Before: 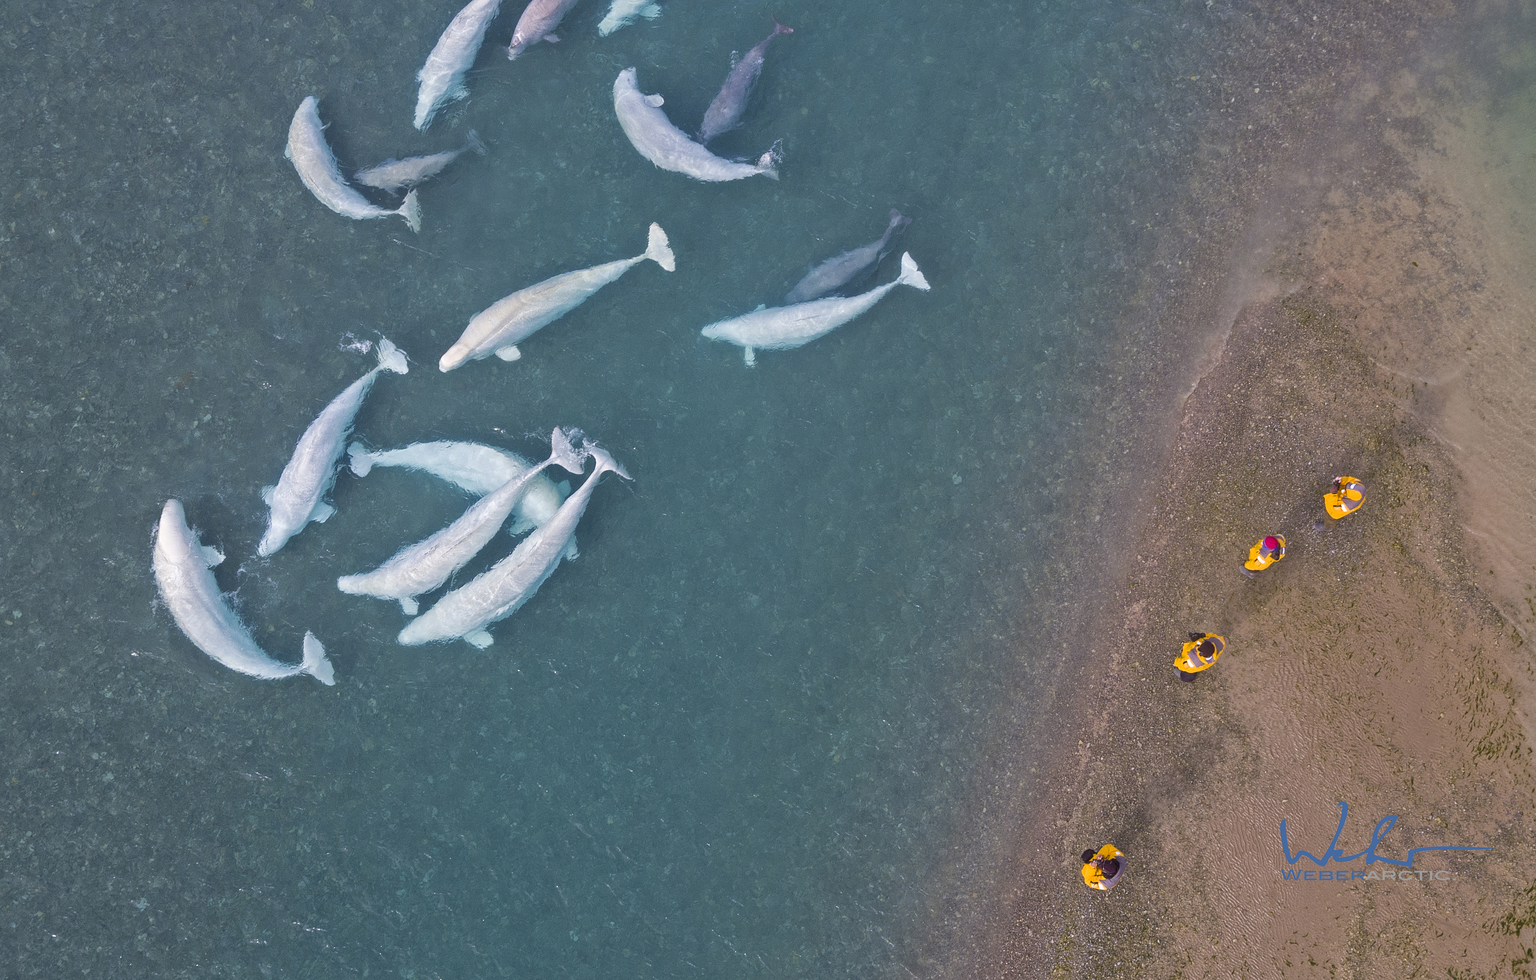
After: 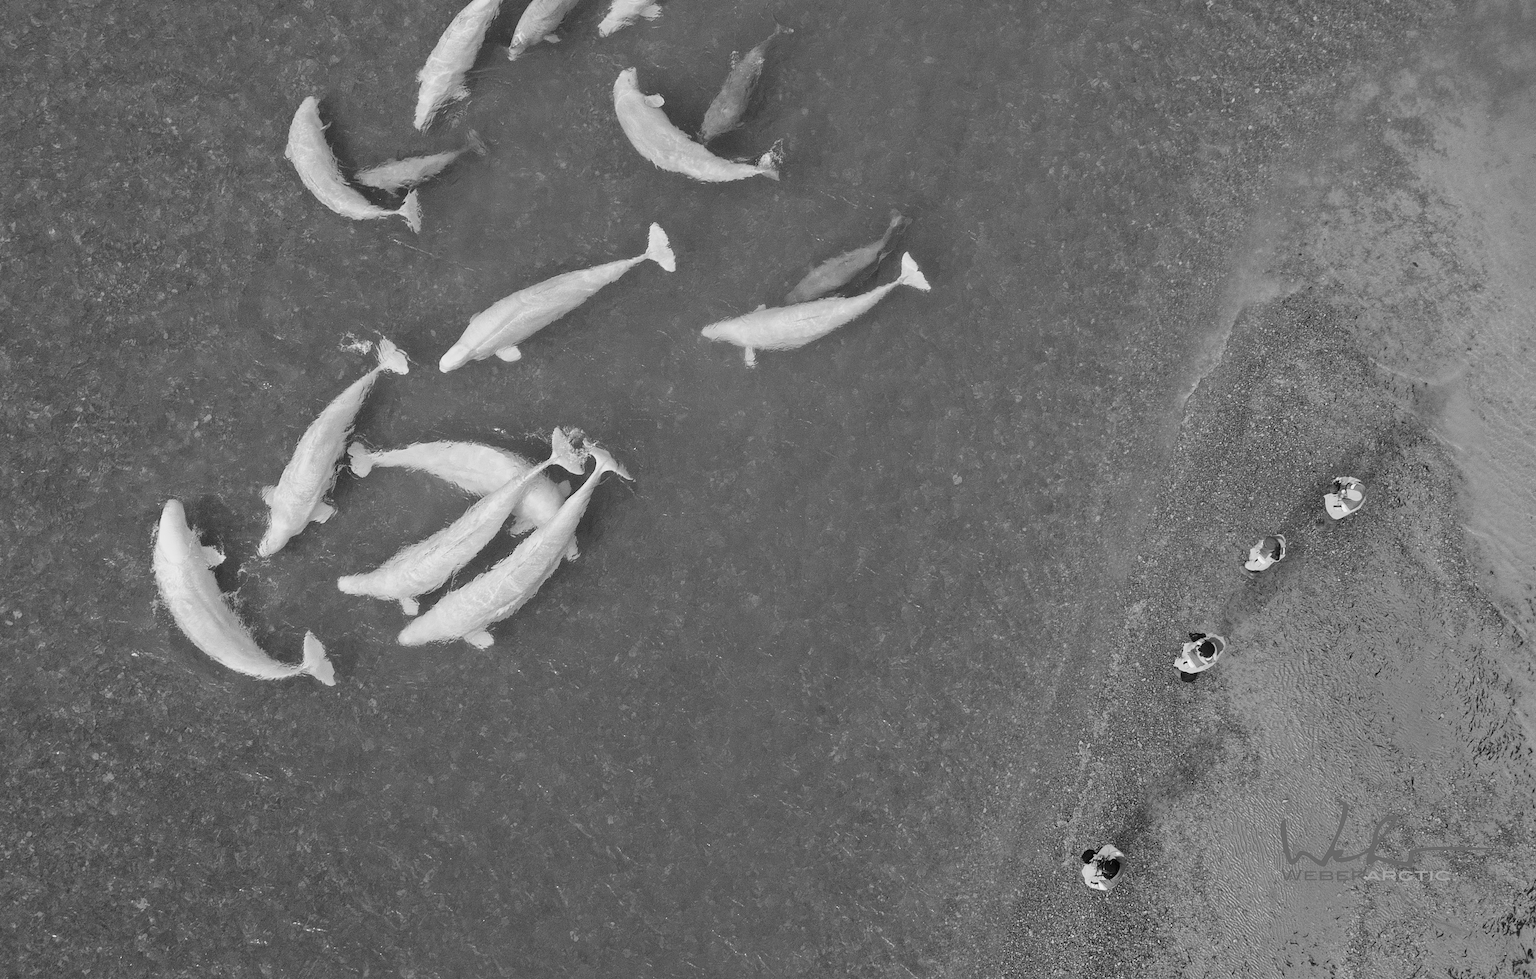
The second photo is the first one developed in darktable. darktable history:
tone curve: curves: ch0 [(0, 0) (0.003, 0.003) (0.011, 0.005) (0.025, 0.008) (0.044, 0.012) (0.069, 0.02) (0.1, 0.031) (0.136, 0.047) (0.177, 0.088) (0.224, 0.141) (0.277, 0.222) (0.335, 0.32) (0.399, 0.422) (0.468, 0.523) (0.543, 0.623) (0.623, 0.716) (0.709, 0.796) (0.801, 0.88) (0.898, 0.958) (1, 1)], preserve colors none
exposure: exposure 0 EV, compensate highlight preservation false
color calibration: illuminant custom, x 0.39, y 0.392, temperature 3856.94 K
monochrome: a -71.75, b 75.82
